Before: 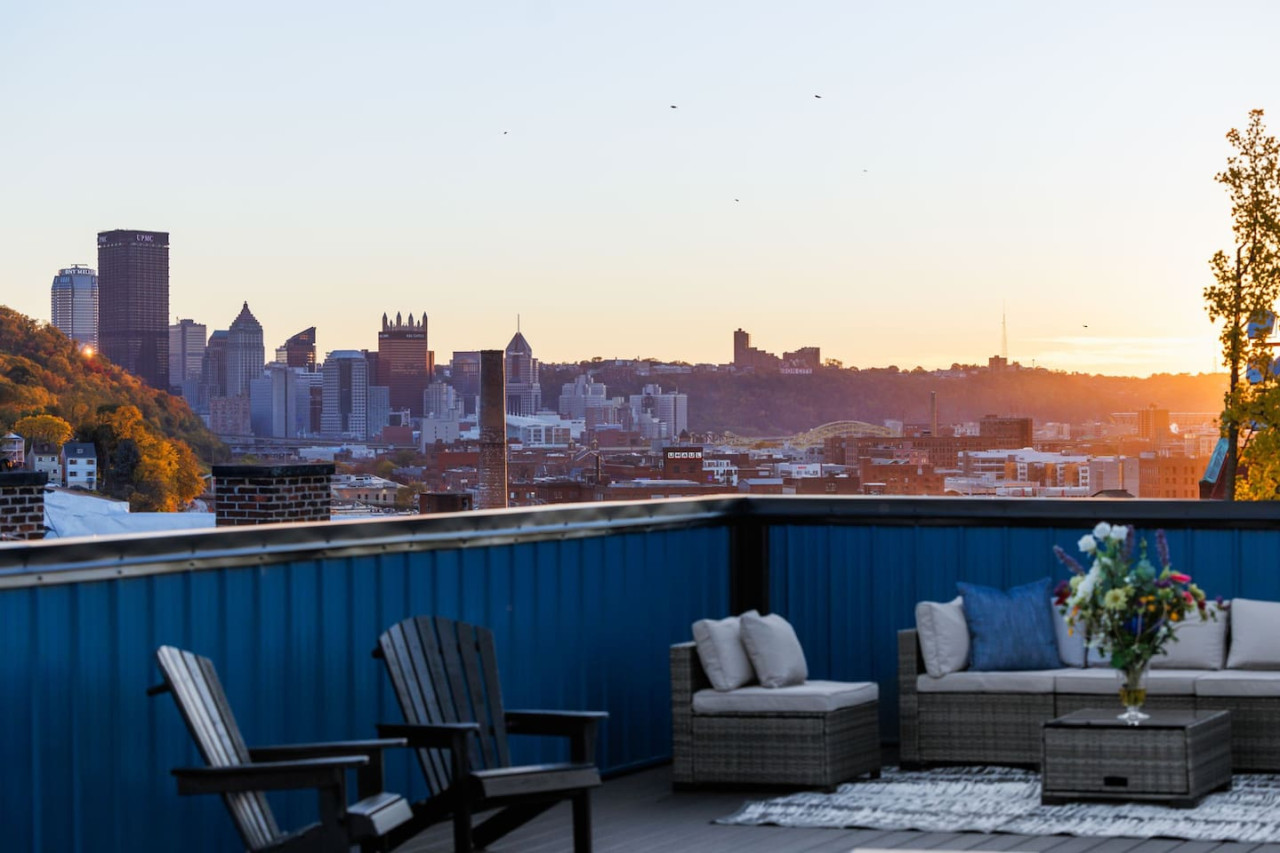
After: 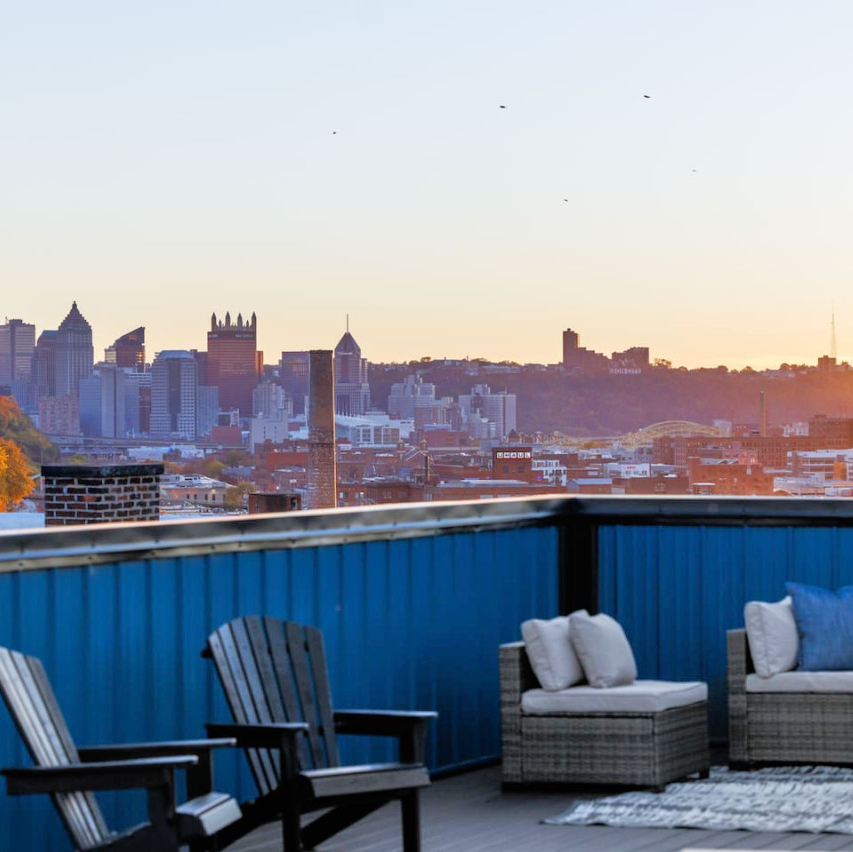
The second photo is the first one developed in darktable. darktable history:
tone equalizer: -7 EV 0.157 EV, -6 EV 0.592 EV, -5 EV 1.14 EV, -4 EV 1.3 EV, -3 EV 1.16 EV, -2 EV 0.6 EV, -1 EV 0.158 EV
crop and rotate: left 13.397%, right 19.944%
